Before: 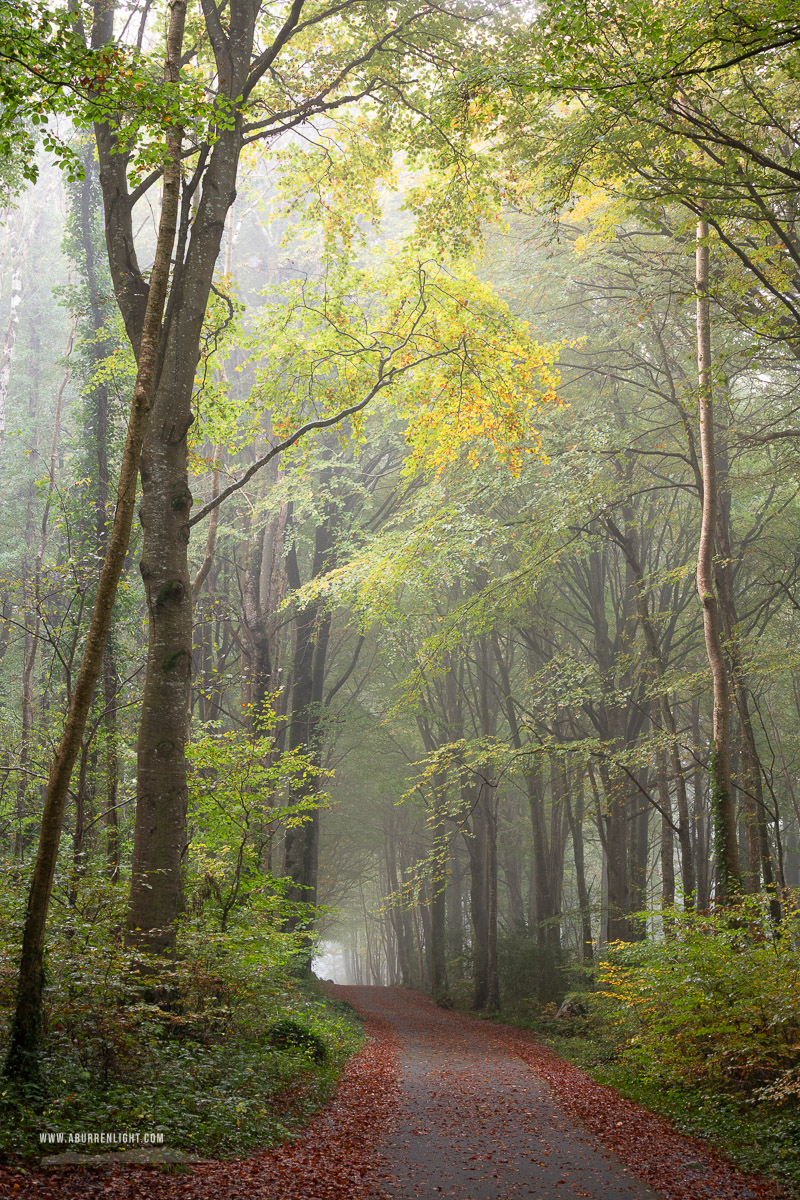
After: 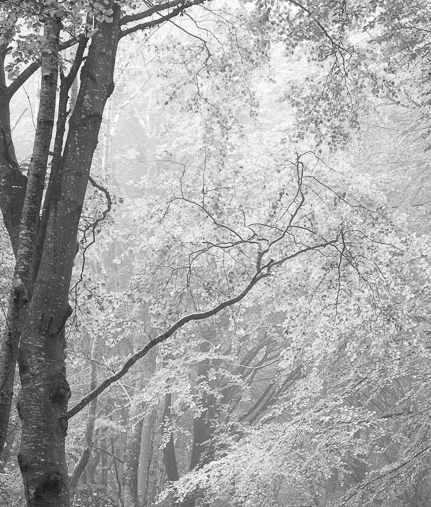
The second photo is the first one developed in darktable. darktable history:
monochrome: on, module defaults
white balance: red 1.05, blue 1.072
crop: left 15.306%, top 9.065%, right 30.789%, bottom 48.638%
